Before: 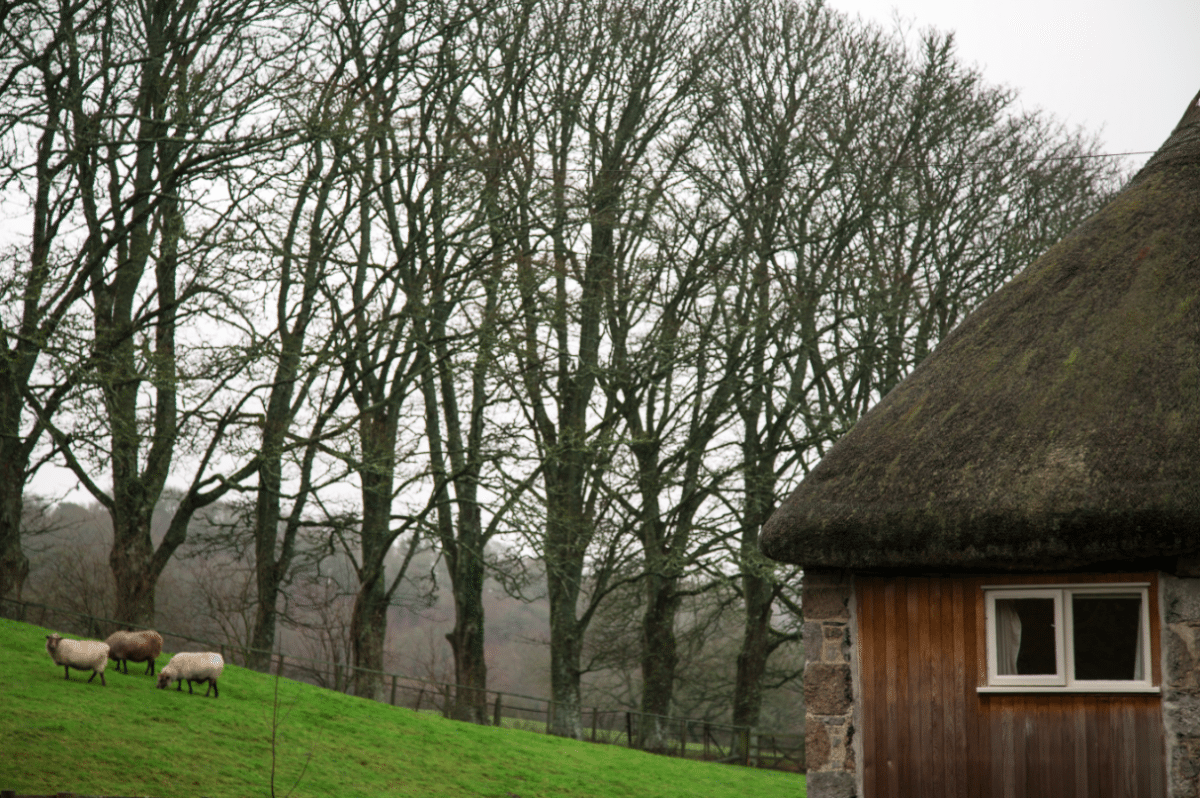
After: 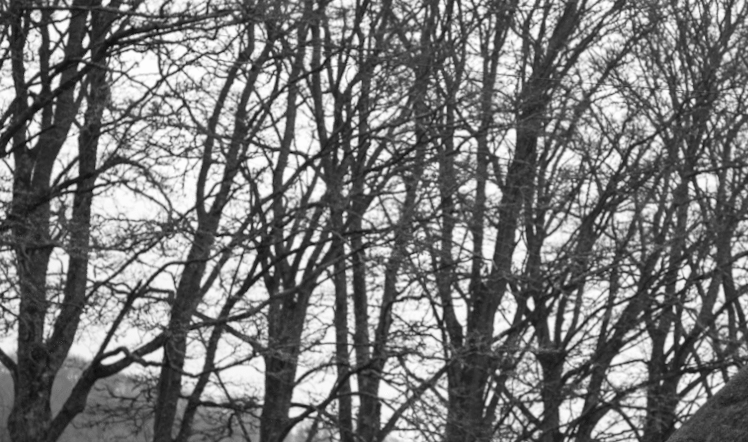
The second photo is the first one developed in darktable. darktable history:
crop and rotate: angle -4.99°, left 2.122%, top 6.945%, right 27.566%, bottom 30.519%
monochrome: on, module defaults
